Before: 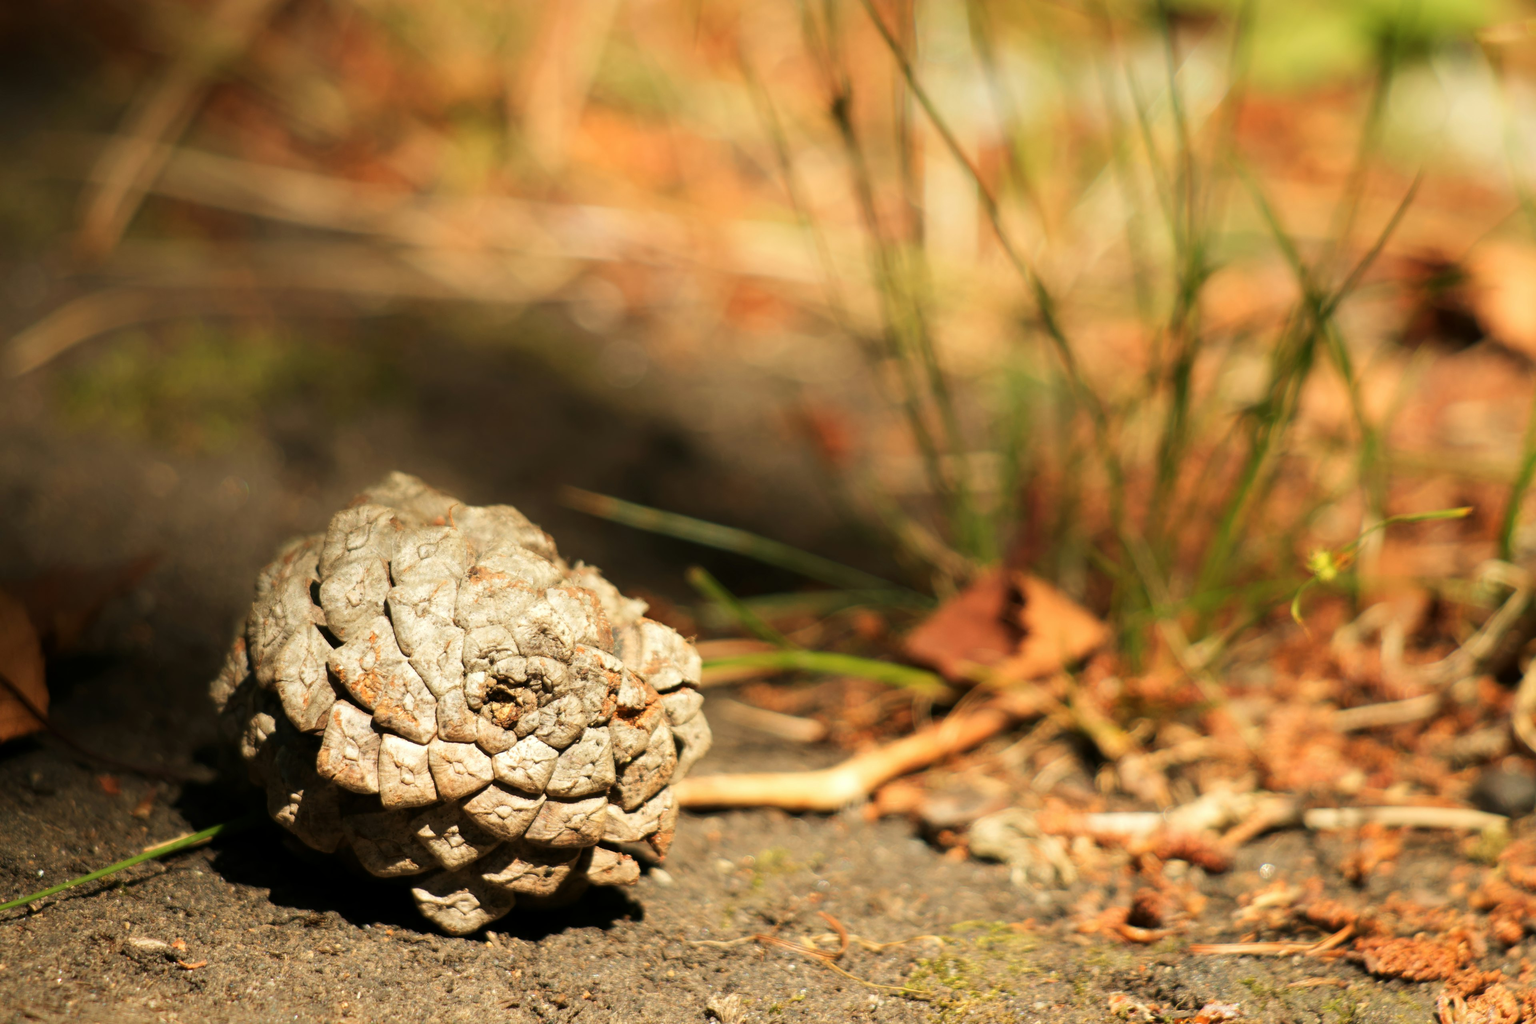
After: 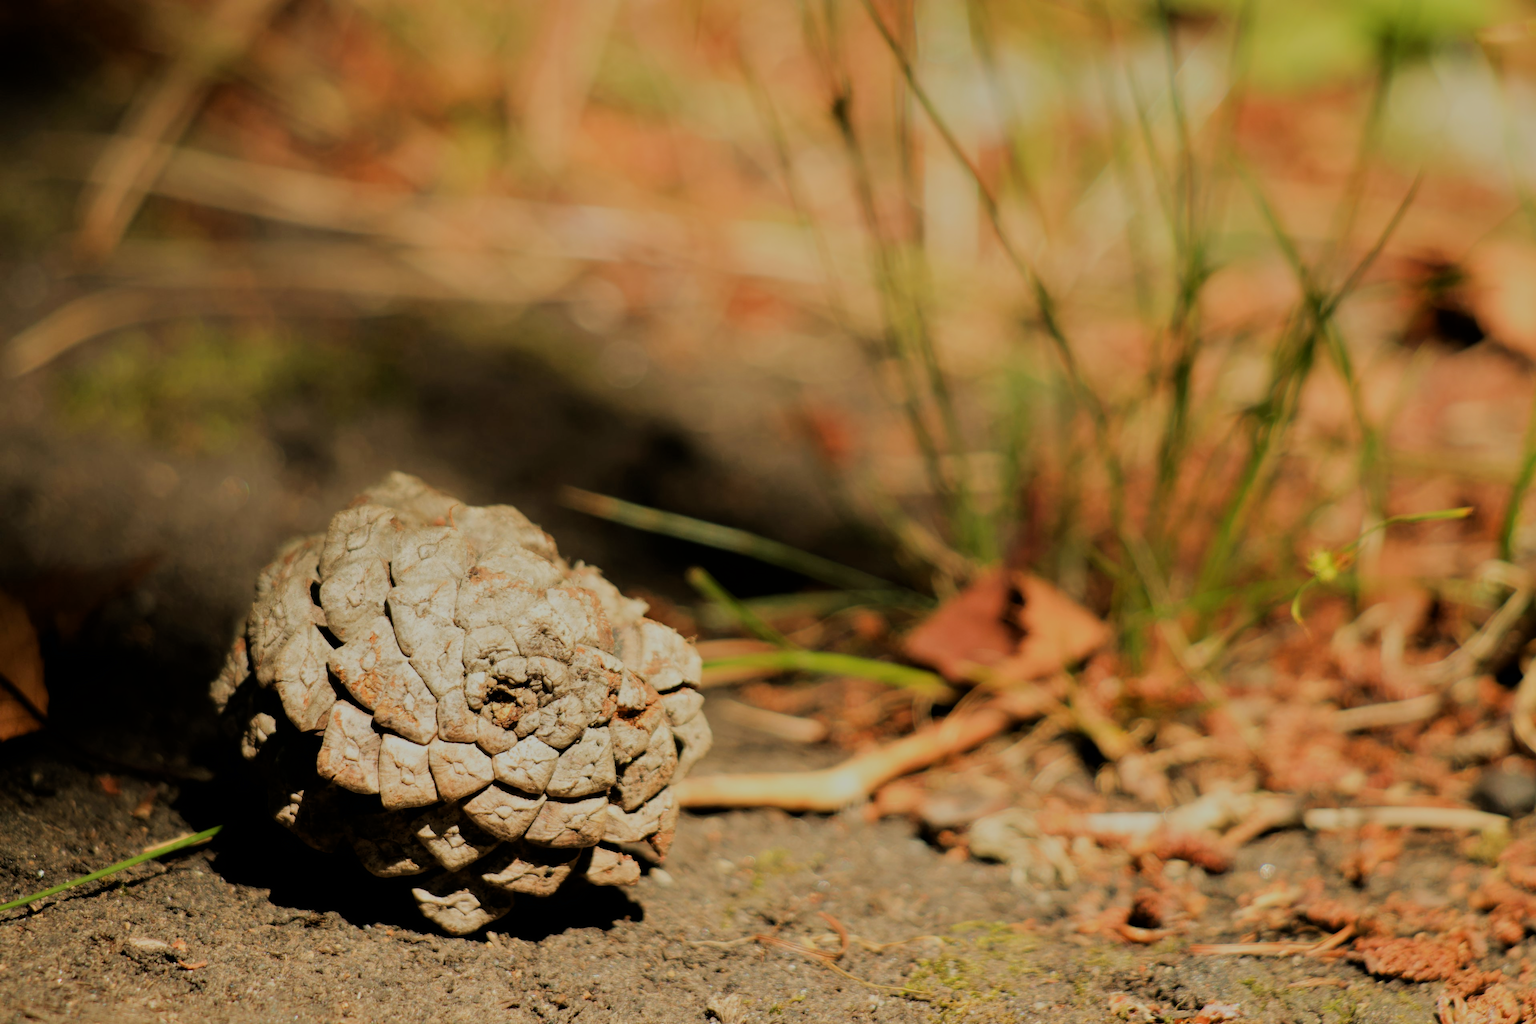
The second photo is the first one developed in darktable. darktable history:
exposure: black level correction 0.002, exposure 0.146 EV, compensate exposure bias true, compensate highlight preservation false
filmic rgb: black relative exposure -6.89 EV, white relative exposure 5.94 EV, hardness 2.71
tone equalizer: -8 EV -0.001 EV, -7 EV 0.005 EV, -6 EV -0.02 EV, -5 EV 0.01 EV, -4 EV -0.019 EV, -3 EV 0.022 EV, -2 EV -0.075 EV, -1 EV -0.315 EV, +0 EV -0.579 EV
